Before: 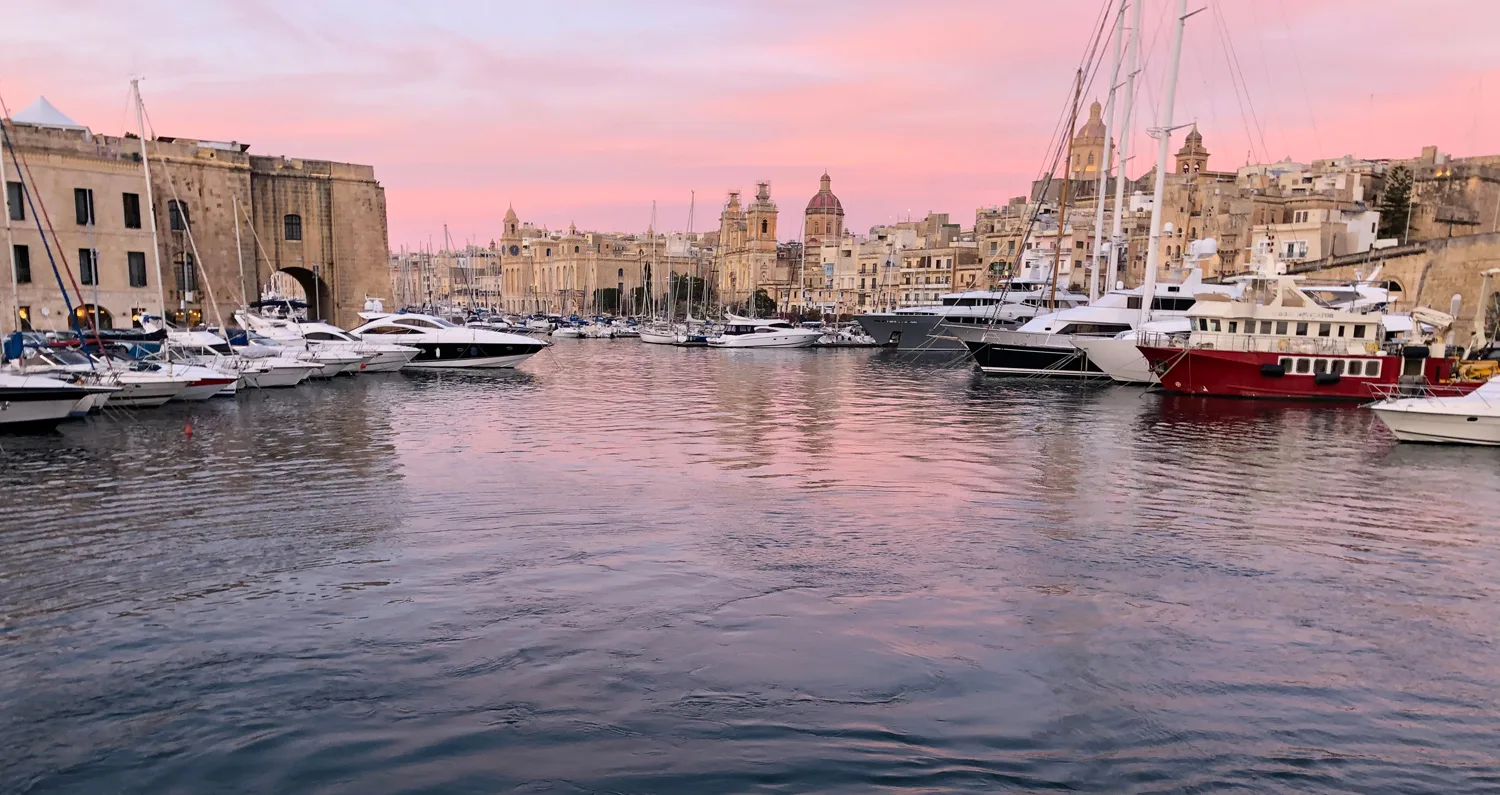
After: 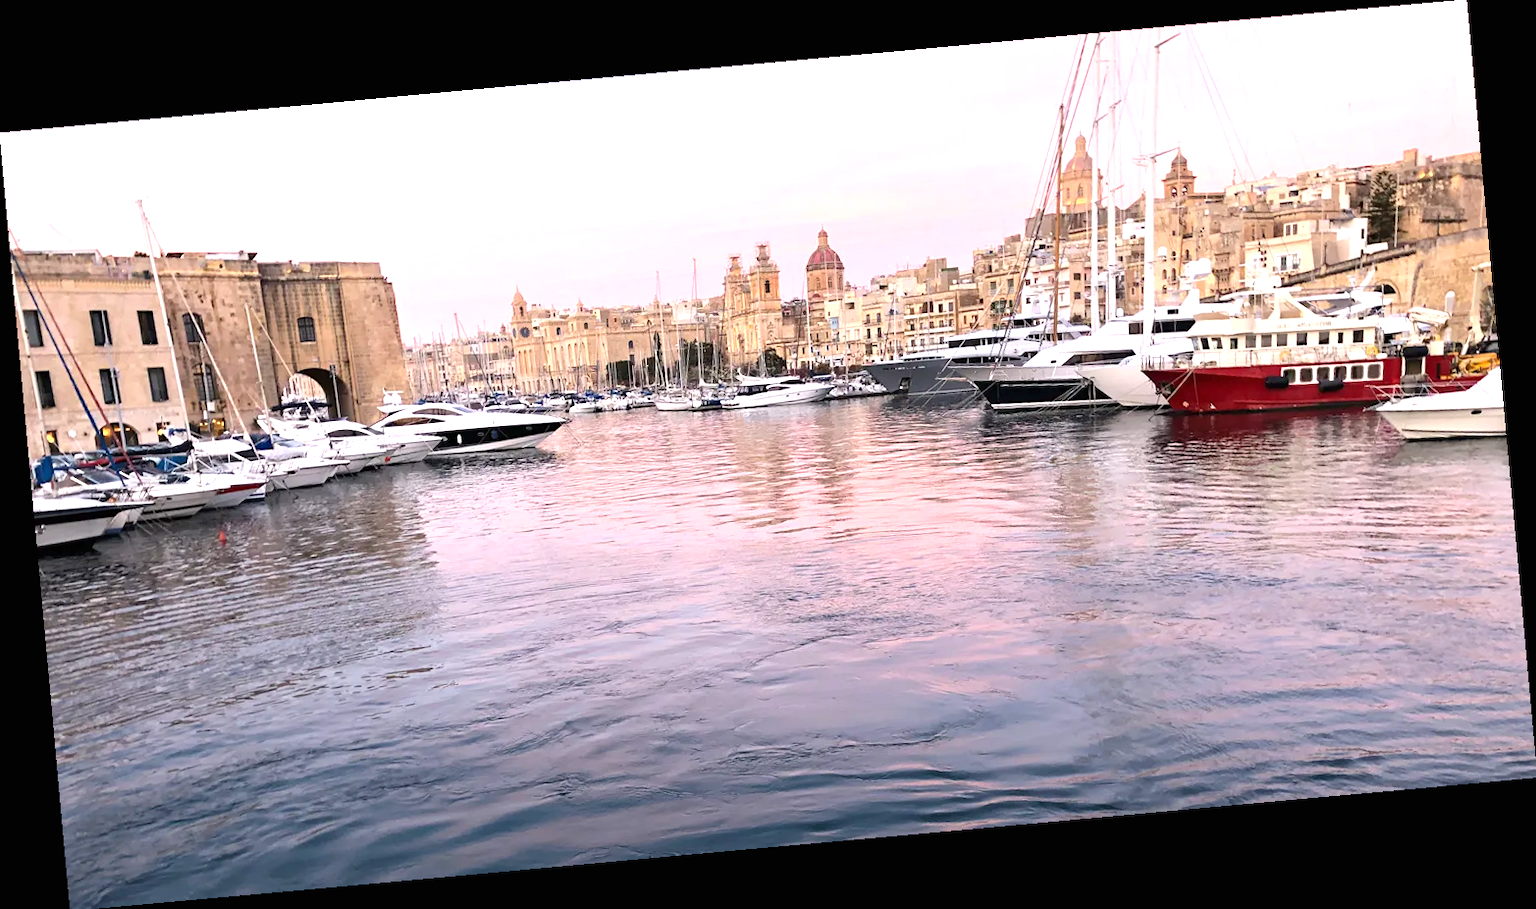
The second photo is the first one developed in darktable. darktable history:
rotate and perspective: rotation -5.2°, automatic cropping off
exposure: black level correction 0, exposure 1 EV, compensate highlight preservation false
